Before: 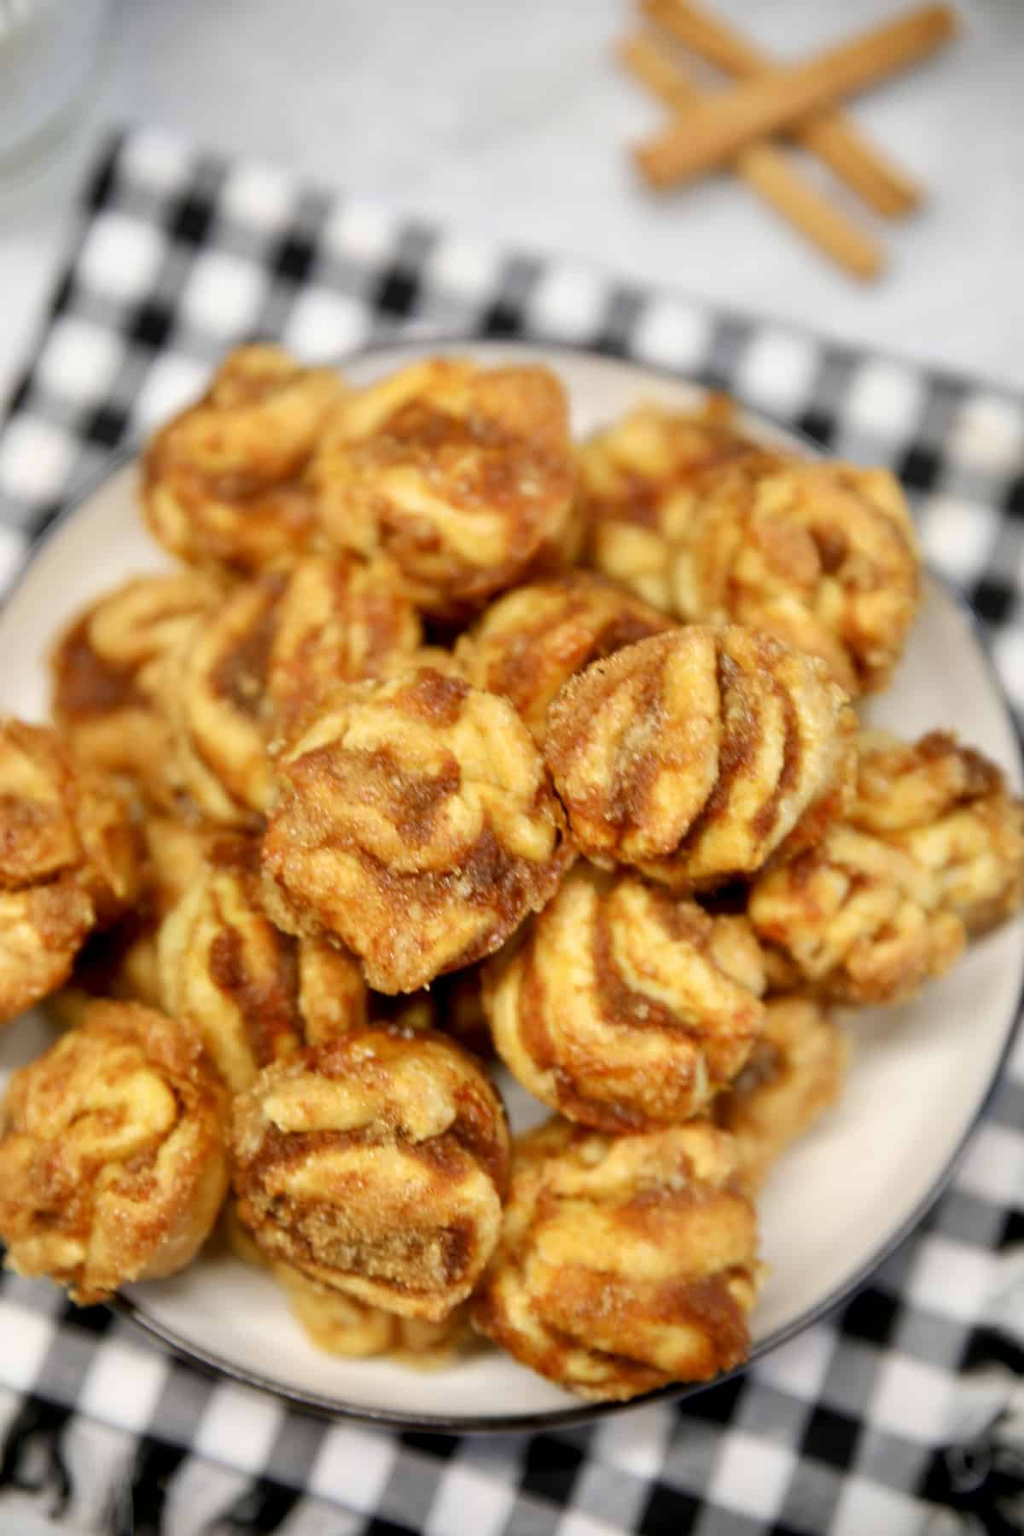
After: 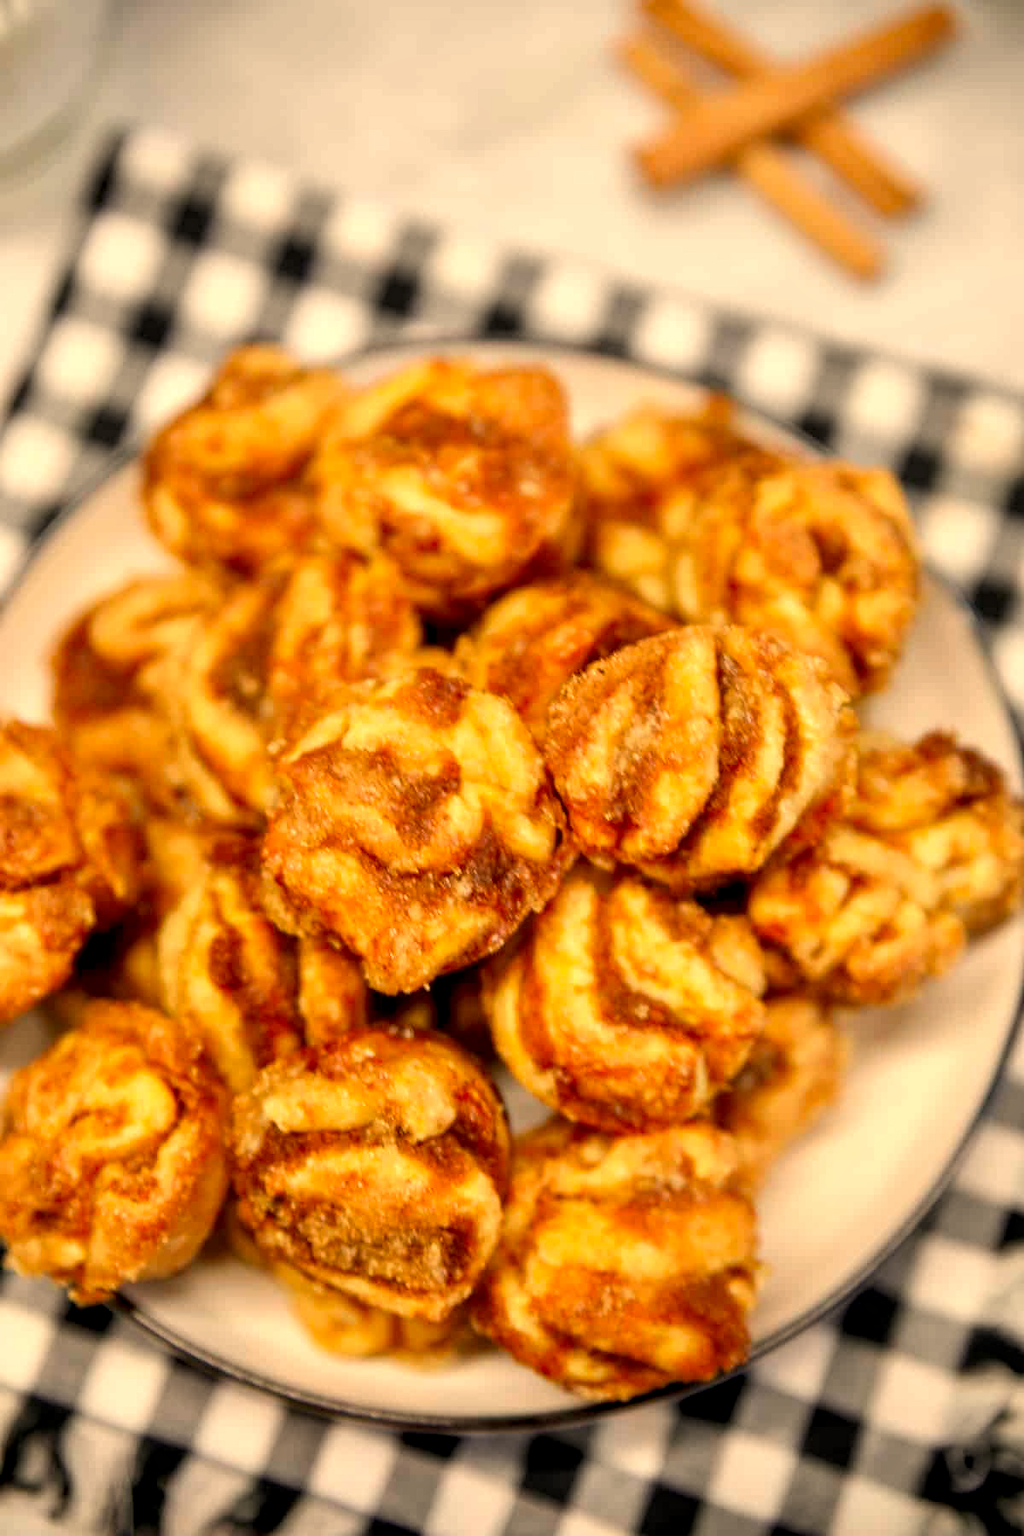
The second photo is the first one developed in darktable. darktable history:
local contrast: detail 130%
white balance: red 1.123, blue 0.83
